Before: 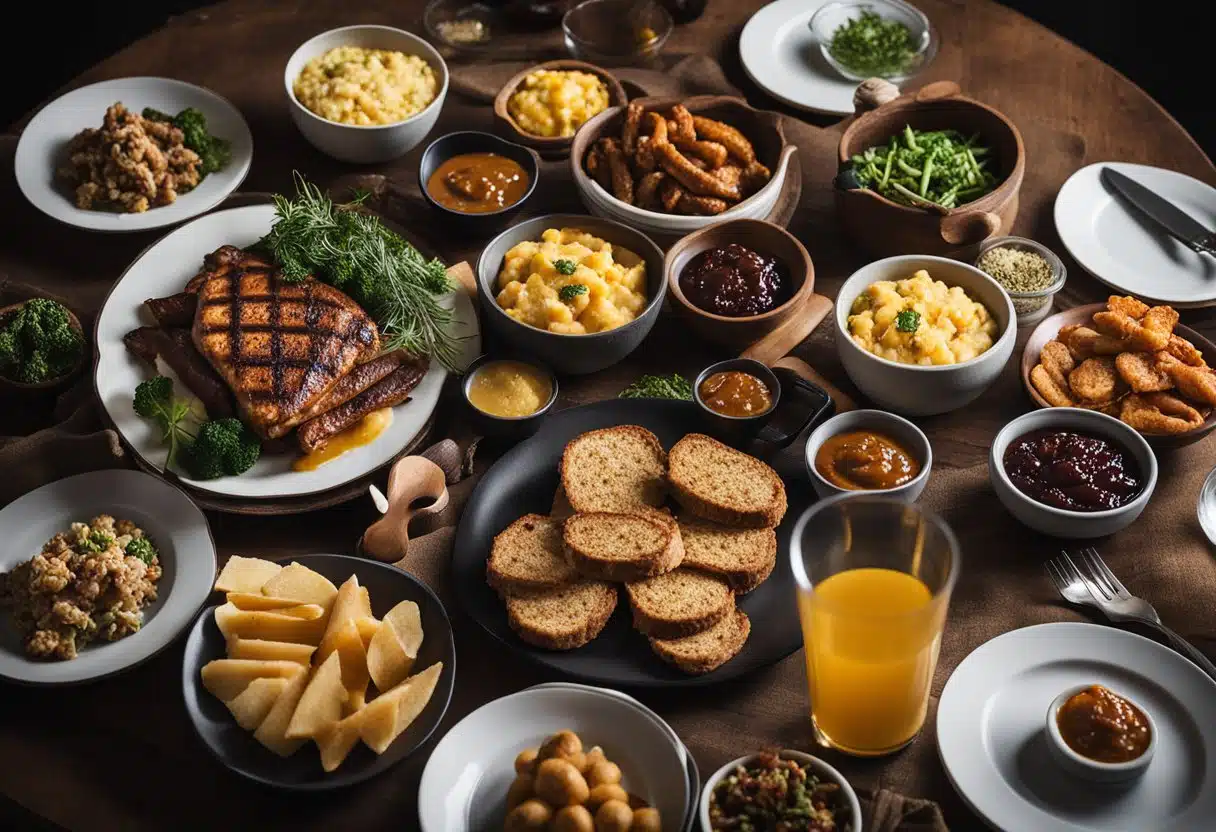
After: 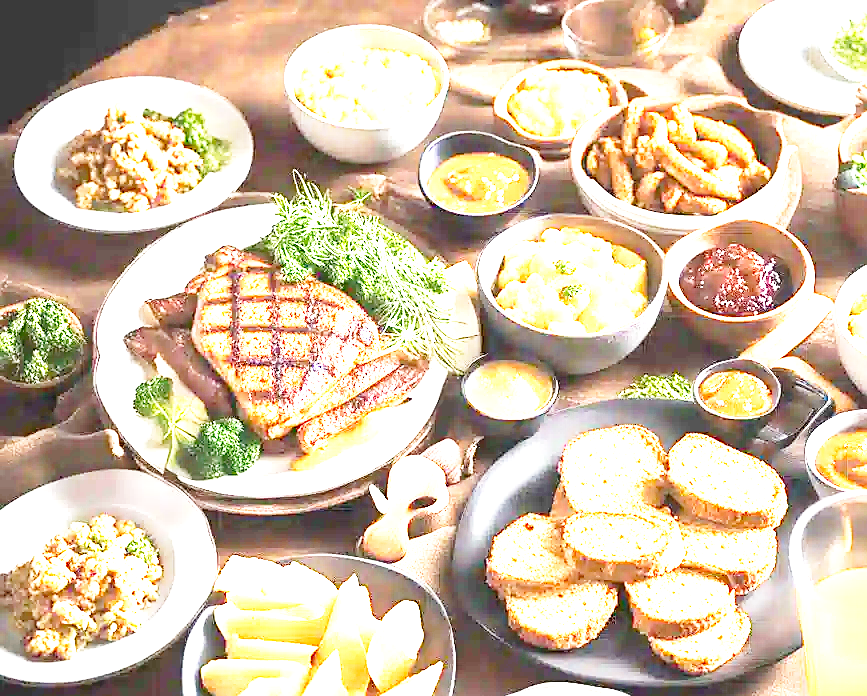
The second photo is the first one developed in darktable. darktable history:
crop: right 28.652%, bottom 16.294%
exposure: black level correction 0, exposure 3.921 EV, compensate highlight preservation false
sharpen: radius 1.528, amount 0.356, threshold 1.251
base curve: curves: ch0 [(0, 0) (0.028, 0.03) (0.121, 0.232) (0.46, 0.748) (0.859, 0.968) (1, 1)], preserve colors none
